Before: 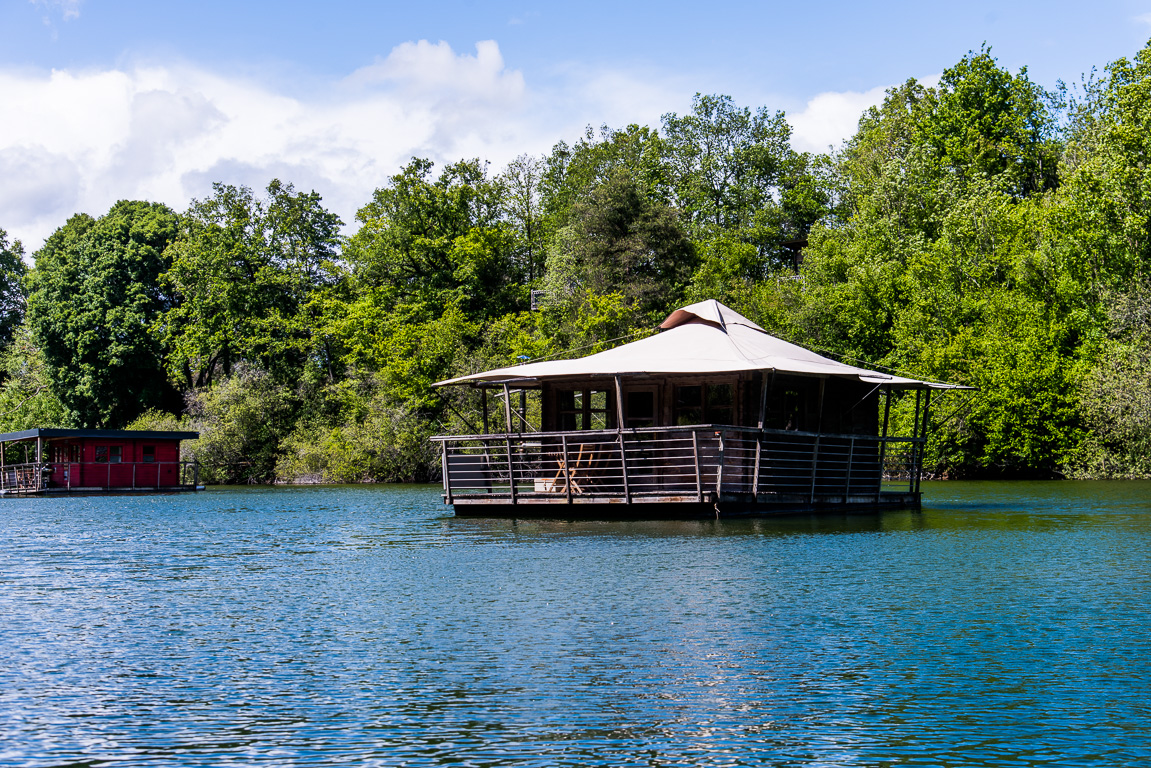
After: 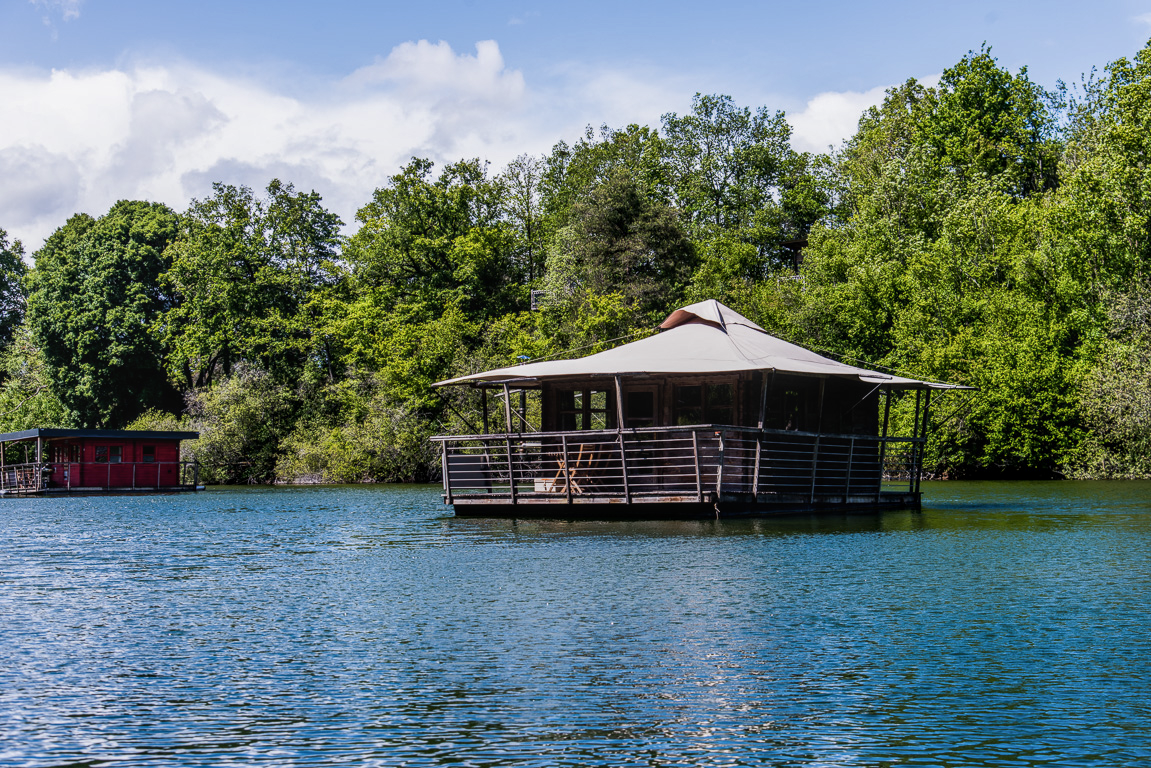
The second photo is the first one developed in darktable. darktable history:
local contrast: on, module defaults
contrast brightness saturation: contrast -0.08, brightness -0.04, saturation -0.11
